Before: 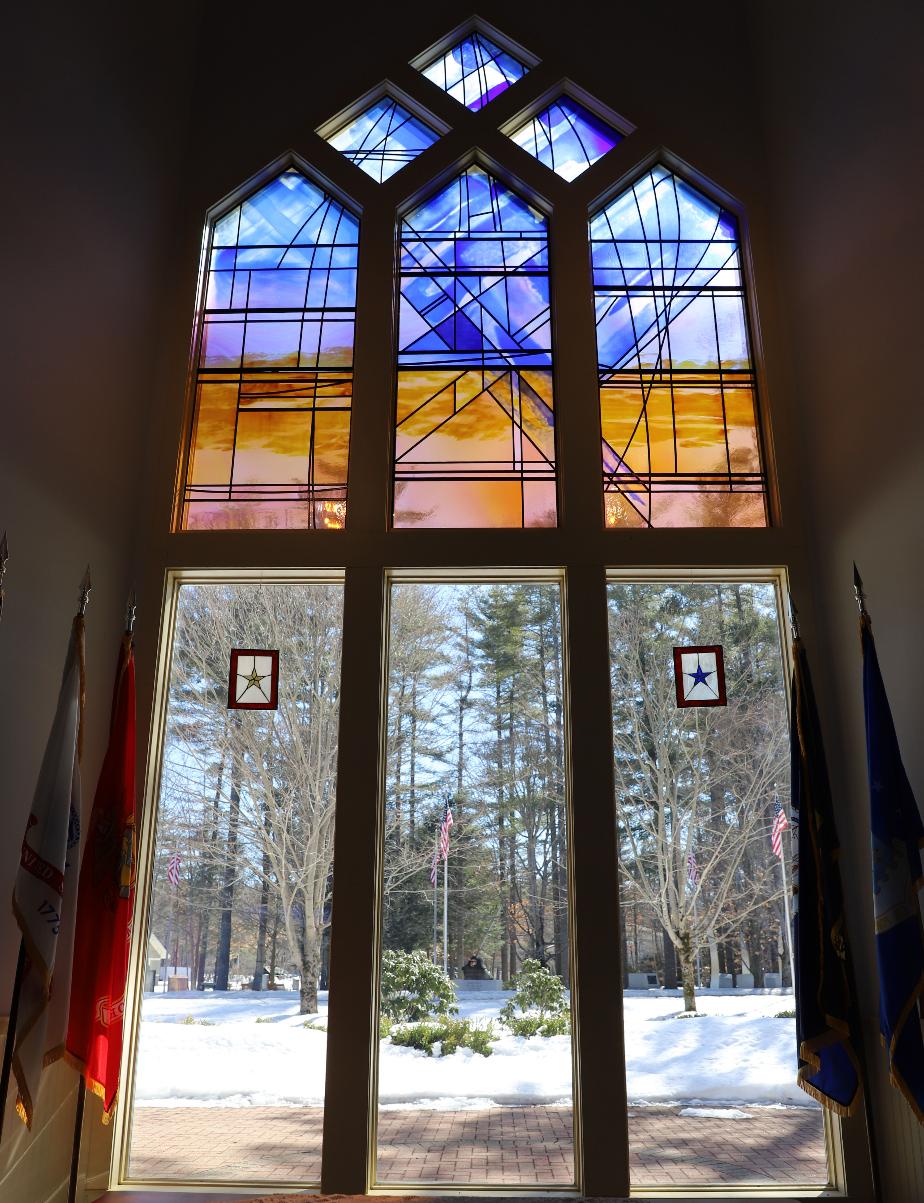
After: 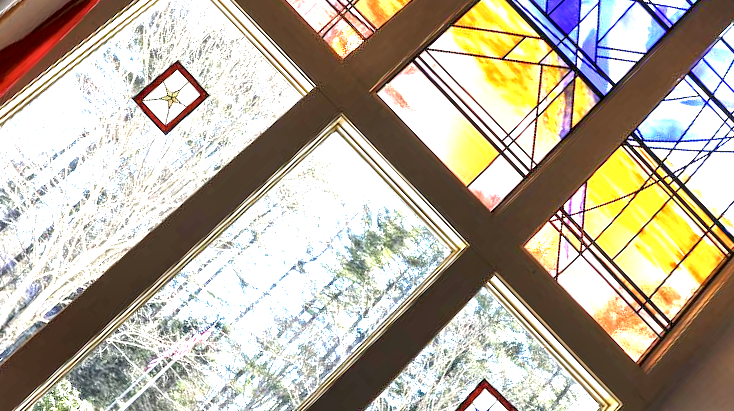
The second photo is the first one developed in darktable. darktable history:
exposure: exposure 1.995 EV, compensate highlight preservation false
crop and rotate: angle -46.26°, top 16.048%, right 0.938%, bottom 11.731%
local contrast: highlights 60%, shadows 63%, detail 160%
